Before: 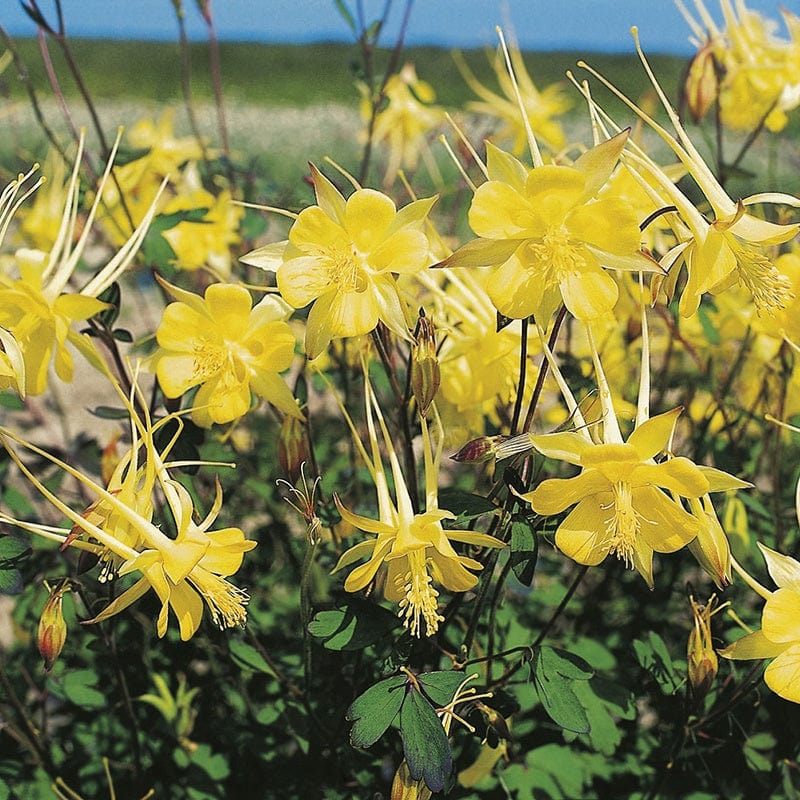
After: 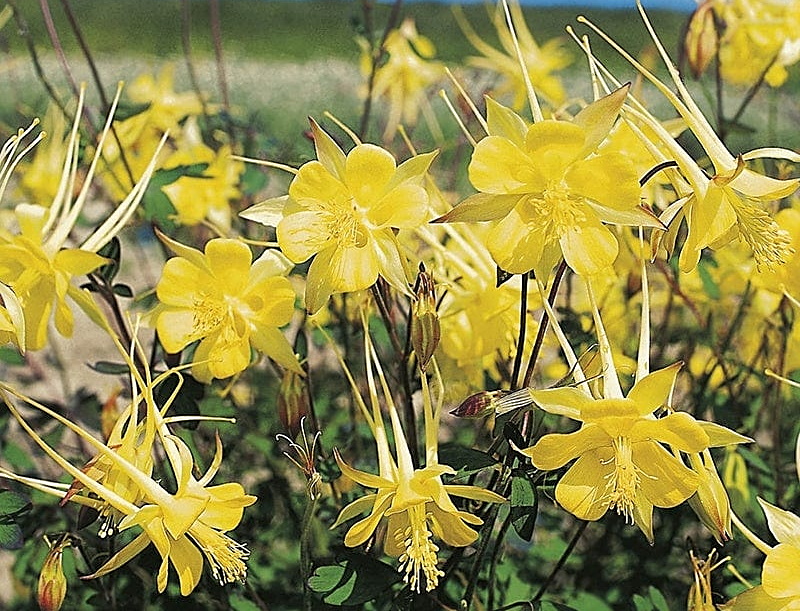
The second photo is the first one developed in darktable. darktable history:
exposure: black level correction 0.001, compensate exposure bias true, compensate highlight preservation false
sharpen: on, module defaults
crop: top 5.698%, bottom 17.909%
